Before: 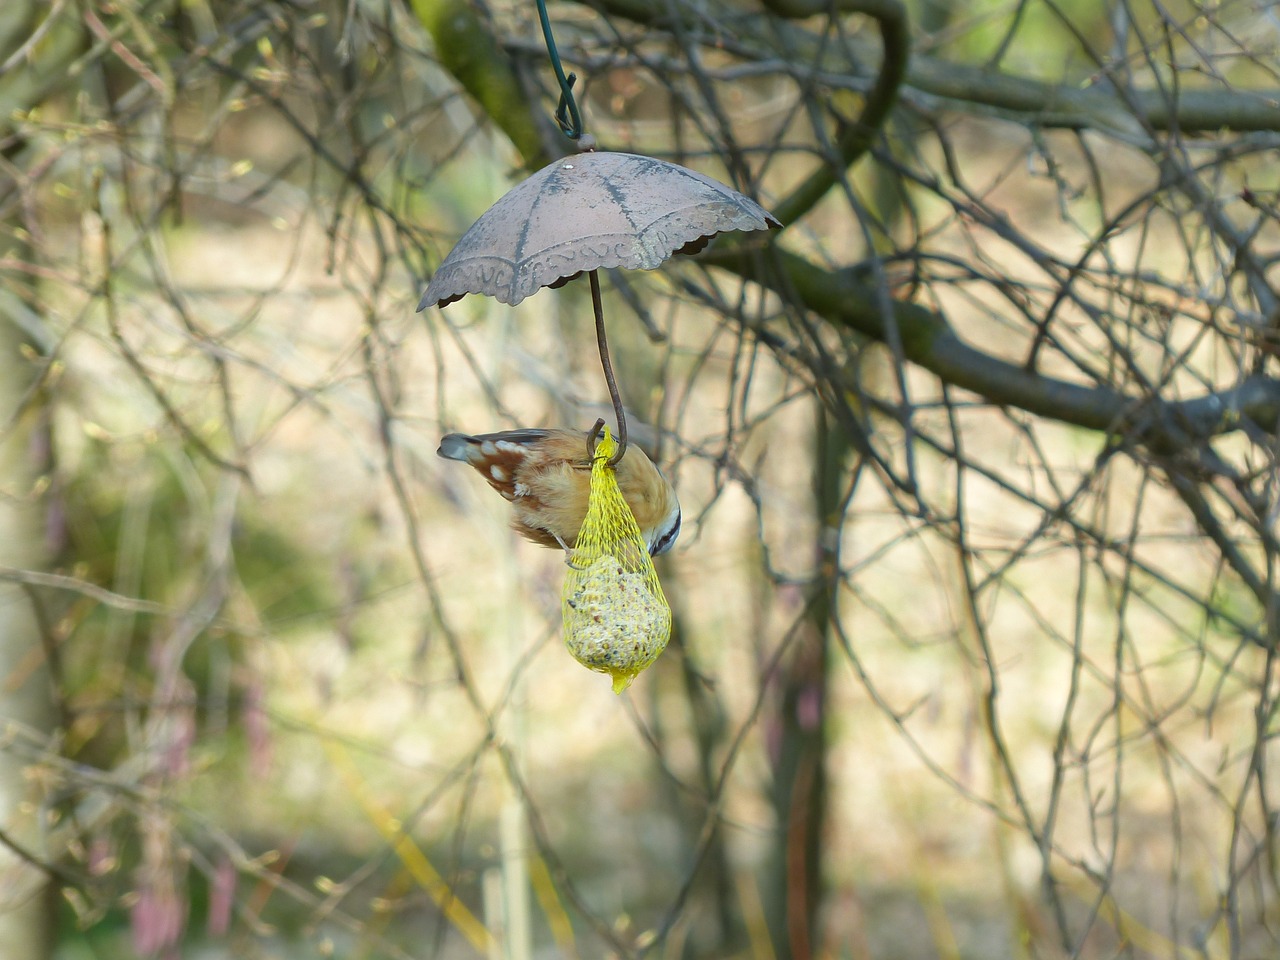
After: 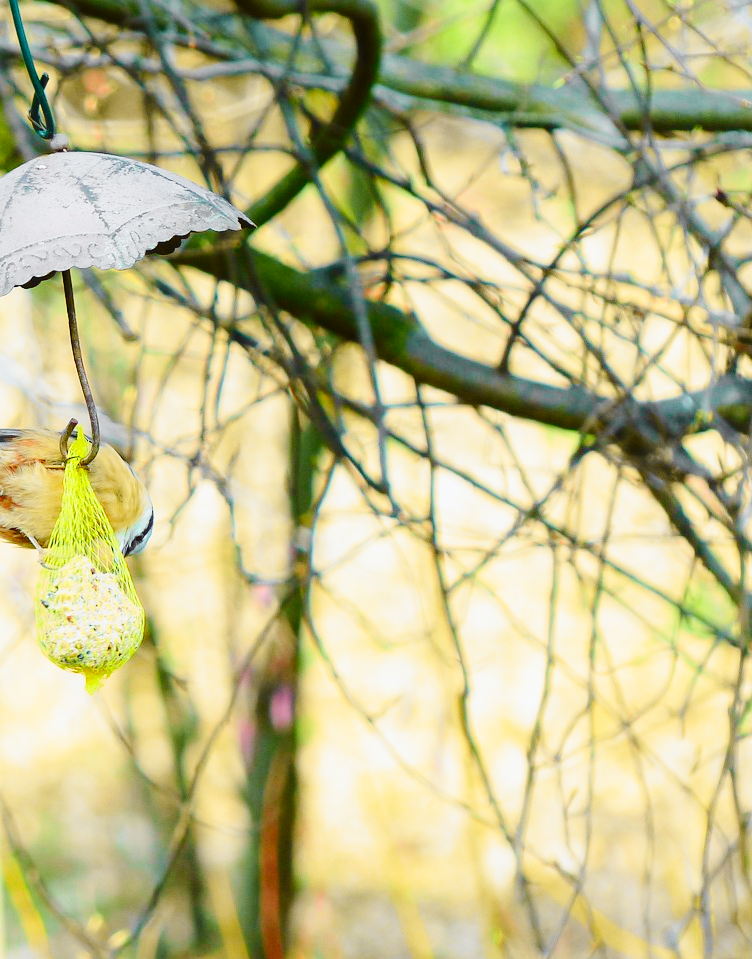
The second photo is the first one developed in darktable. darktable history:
tone curve: curves: ch0 [(0, 0) (0.071, 0.047) (0.266, 0.26) (0.491, 0.552) (0.753, 0.818) (1, 0.983)]; ch1 [(0, 0) (0.346, 0.307) (0.408, 0.369) (0.463, 0.443) (0.482, 0.493) (0.502, 0.5) (0.517, 0.518) (0.546, 0.587) (0.588, 0.643) (0.651, 0.709) (1, 1)]; ch2 [(0, 0) (0.346, 0.34) (0.434, 0.46) (0.485, 0.494) (0.5, 0.494) (0.517, 0.503) (0.535, 0.545) (0.583, 0.634) (0.625, 0.686) (1, 1)], color space Lab, independent channels, preserve colors none
base curve: curves: ch0 [(0, 0) (0.028, 0.03) (0.121, 0.232) (0.46, 0.748) (0.859, 0.968) (1, 1)], preserve colors none
crop: left 41.194%
